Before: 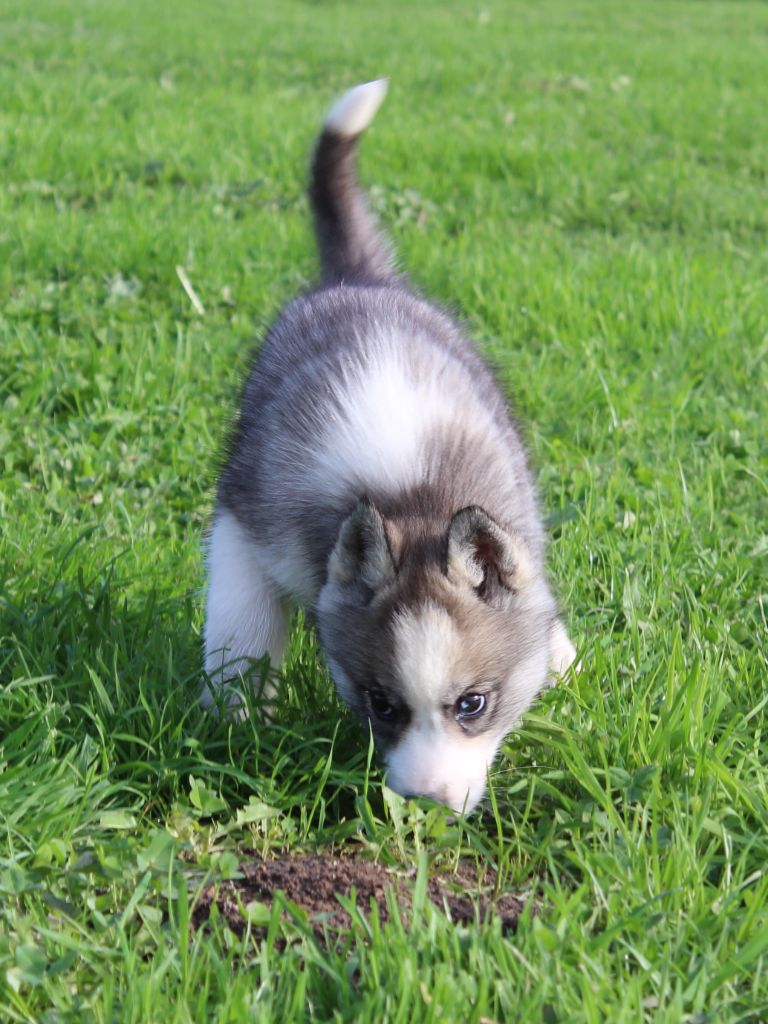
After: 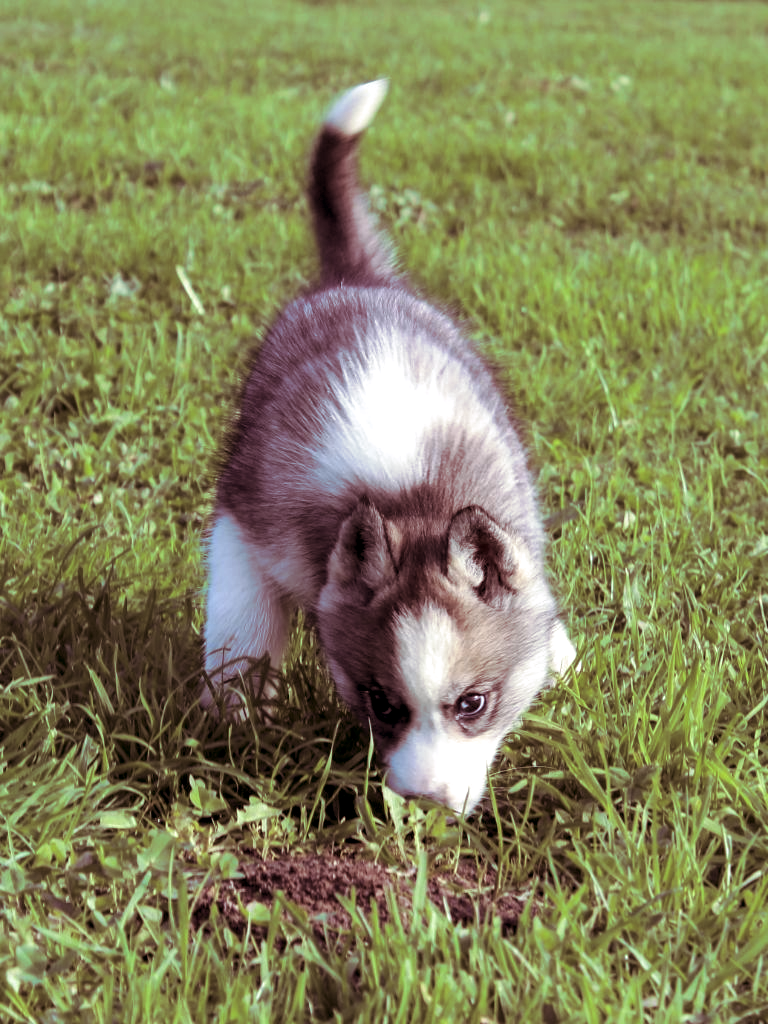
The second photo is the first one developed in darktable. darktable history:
base curve: curves: ch0 [(0, 0) (0.472, 0.455) (1, 1)], preserve colors none
local contrast: highlights 123%, shadows 126%, detail 140%, midtone range 0.254
split-toning: on, module defaults
